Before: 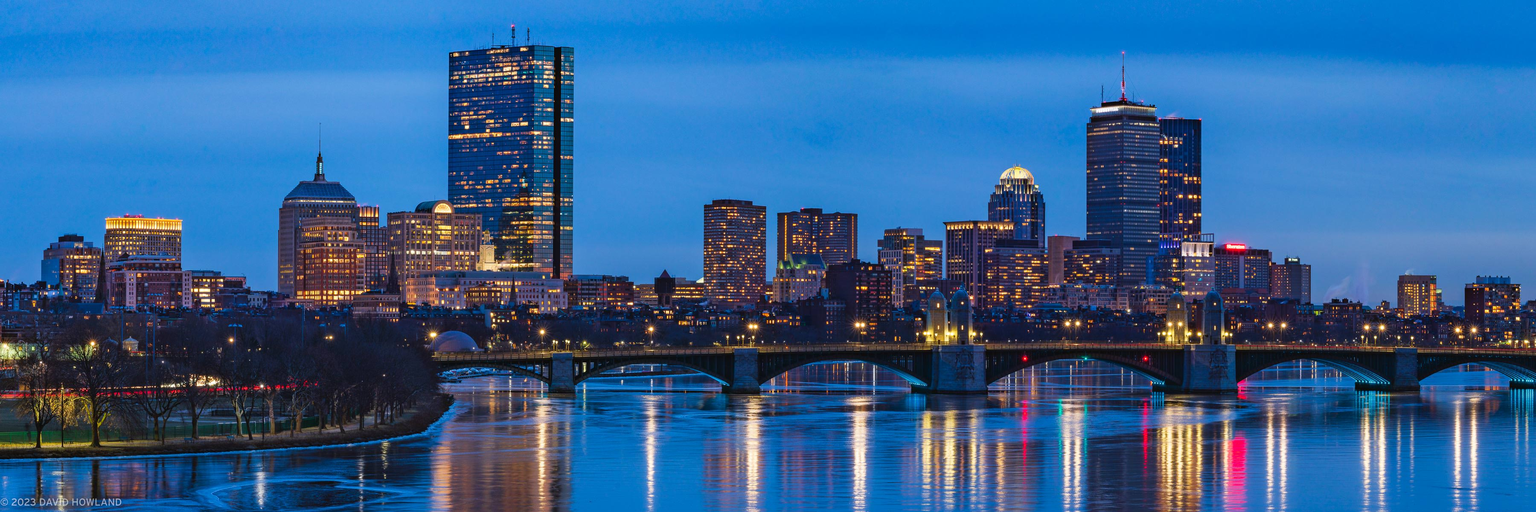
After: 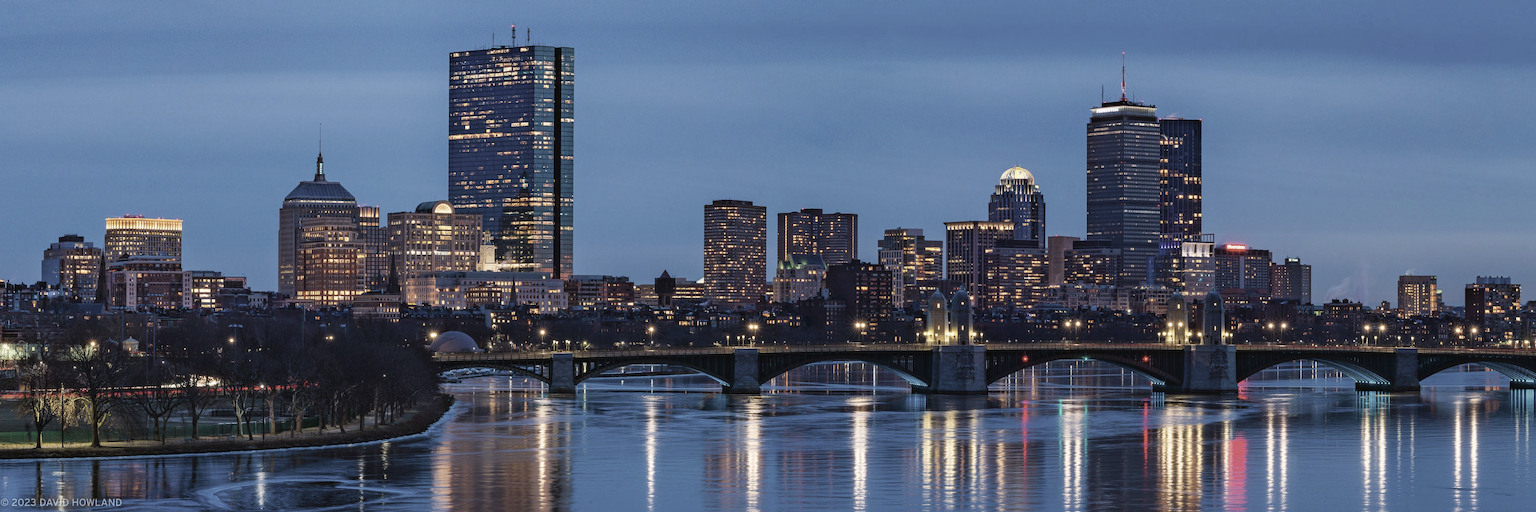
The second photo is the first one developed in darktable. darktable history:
color correction: highlights b* 0.052, saturation 0.504
